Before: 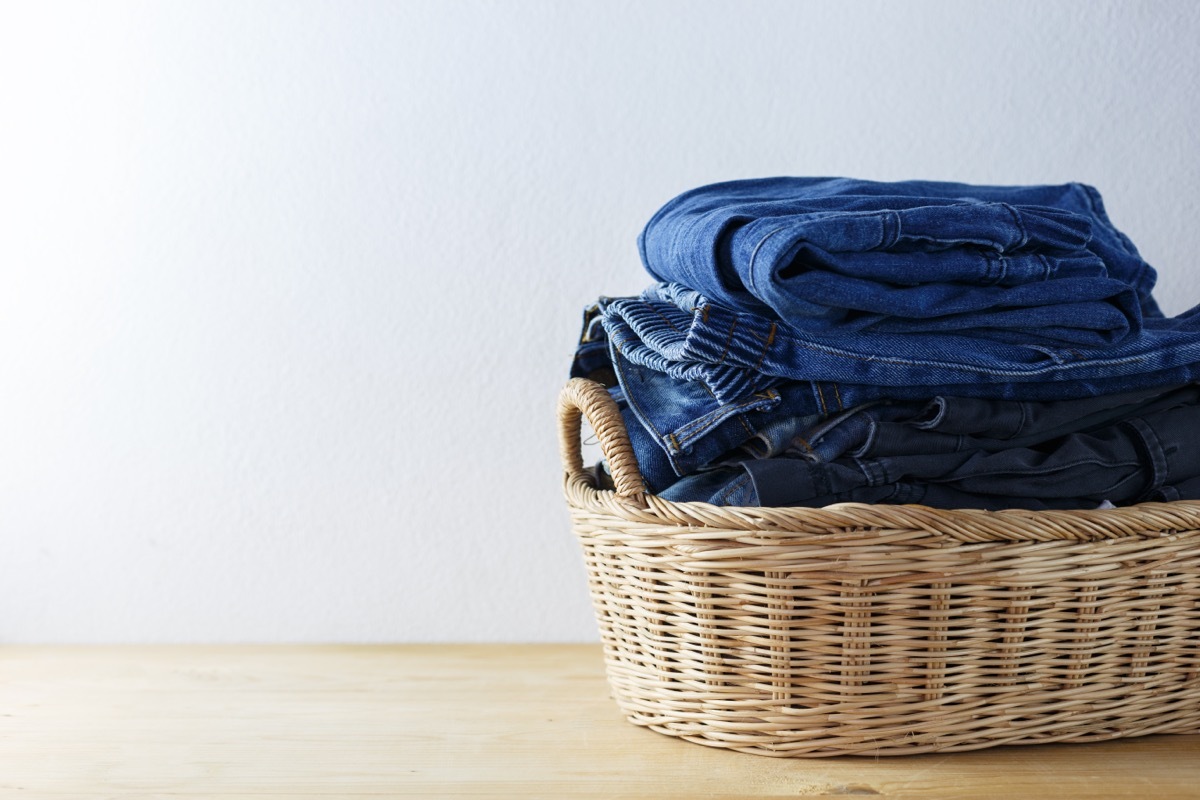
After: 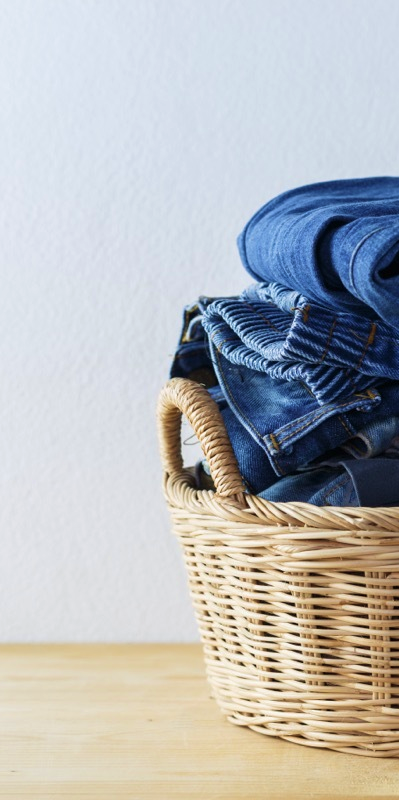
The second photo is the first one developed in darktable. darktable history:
velvia: on, module defaults
shadows and highlights: radius 125.46, shadows 21.19, highlights -21.19, low approximation 0.01
crop: left 33.36%, right 33.36%
